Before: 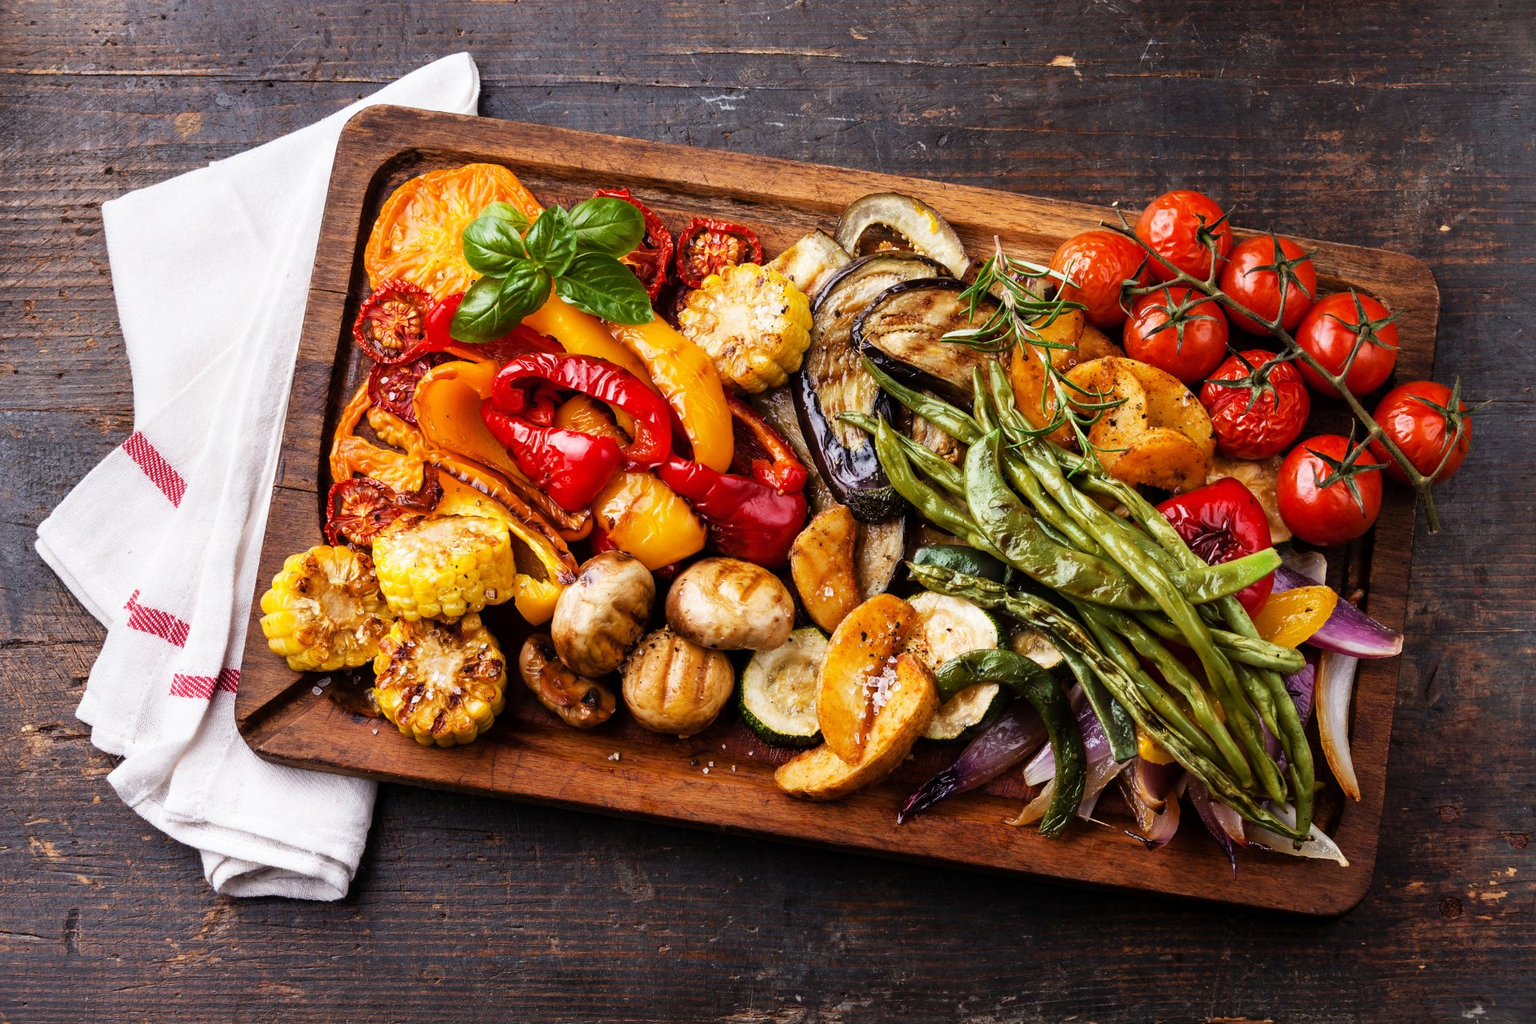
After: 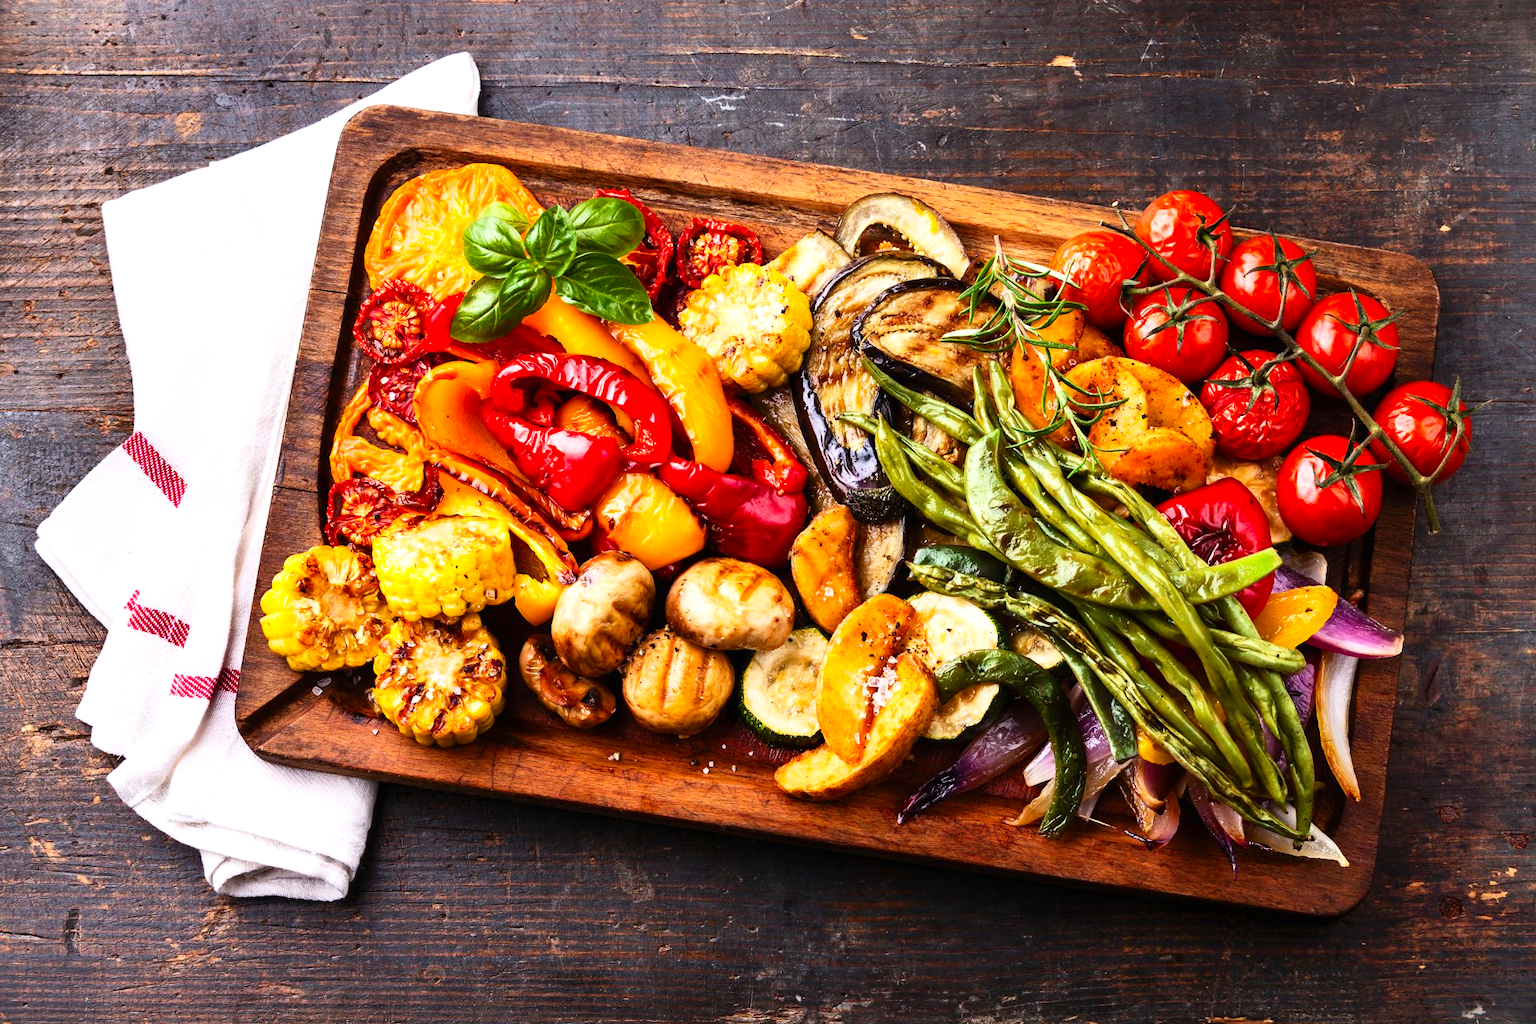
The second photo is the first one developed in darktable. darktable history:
shadows and highlights: shadows 11.38, white point adjustment 1.26, soften with gaussian
exposure: black level correction 0, exposure 0.2 EV, compensate highlight preservation false
contrast brightness saturation: contrast 0.233, brightness 0.111, saturation 0.288
